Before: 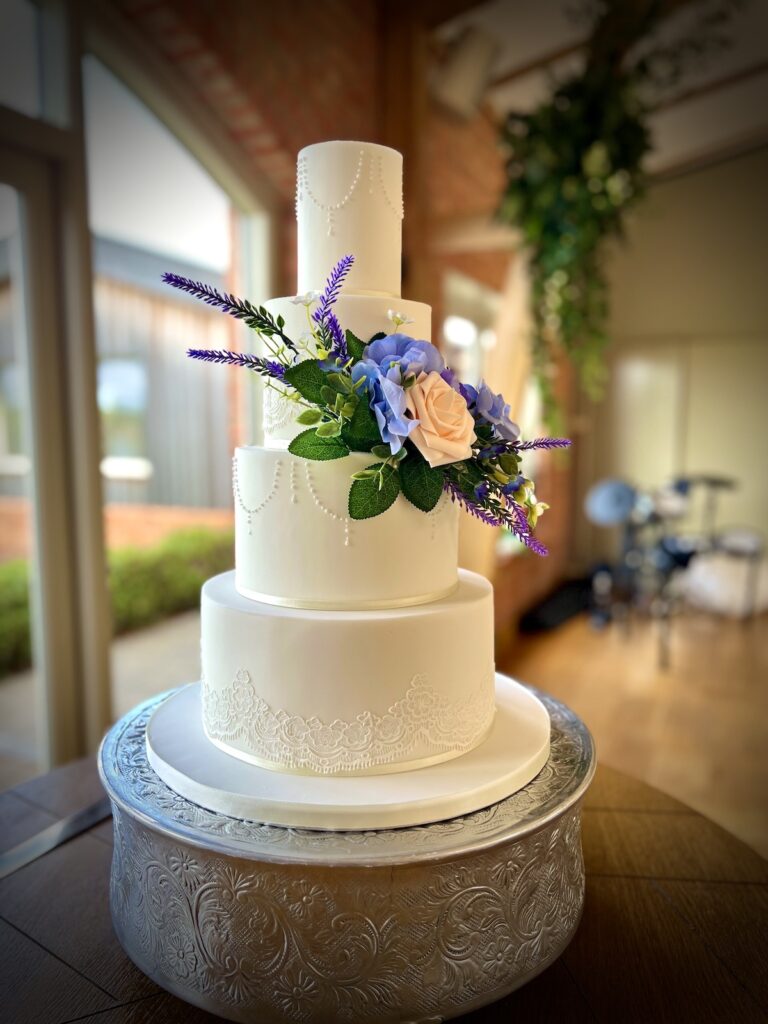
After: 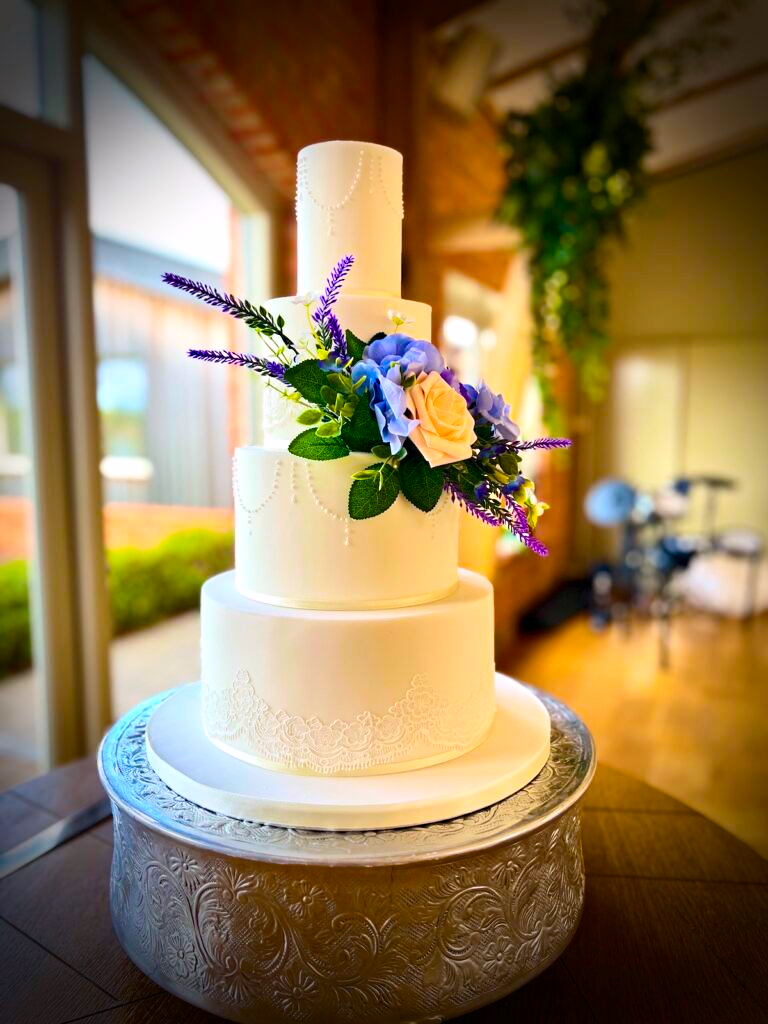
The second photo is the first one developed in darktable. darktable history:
sharpen: radius 5.325, amount 0.312, threshold 26.433
white balance: red 1.009, blue 1.027
color balance rgb: linear chroma grading › global chroma 15%, perceptual saturation grading › global saturation 30%
contrast brightness saturation: contrast 0.24, brightness 0.09
tone equalizer: on, module defaults
